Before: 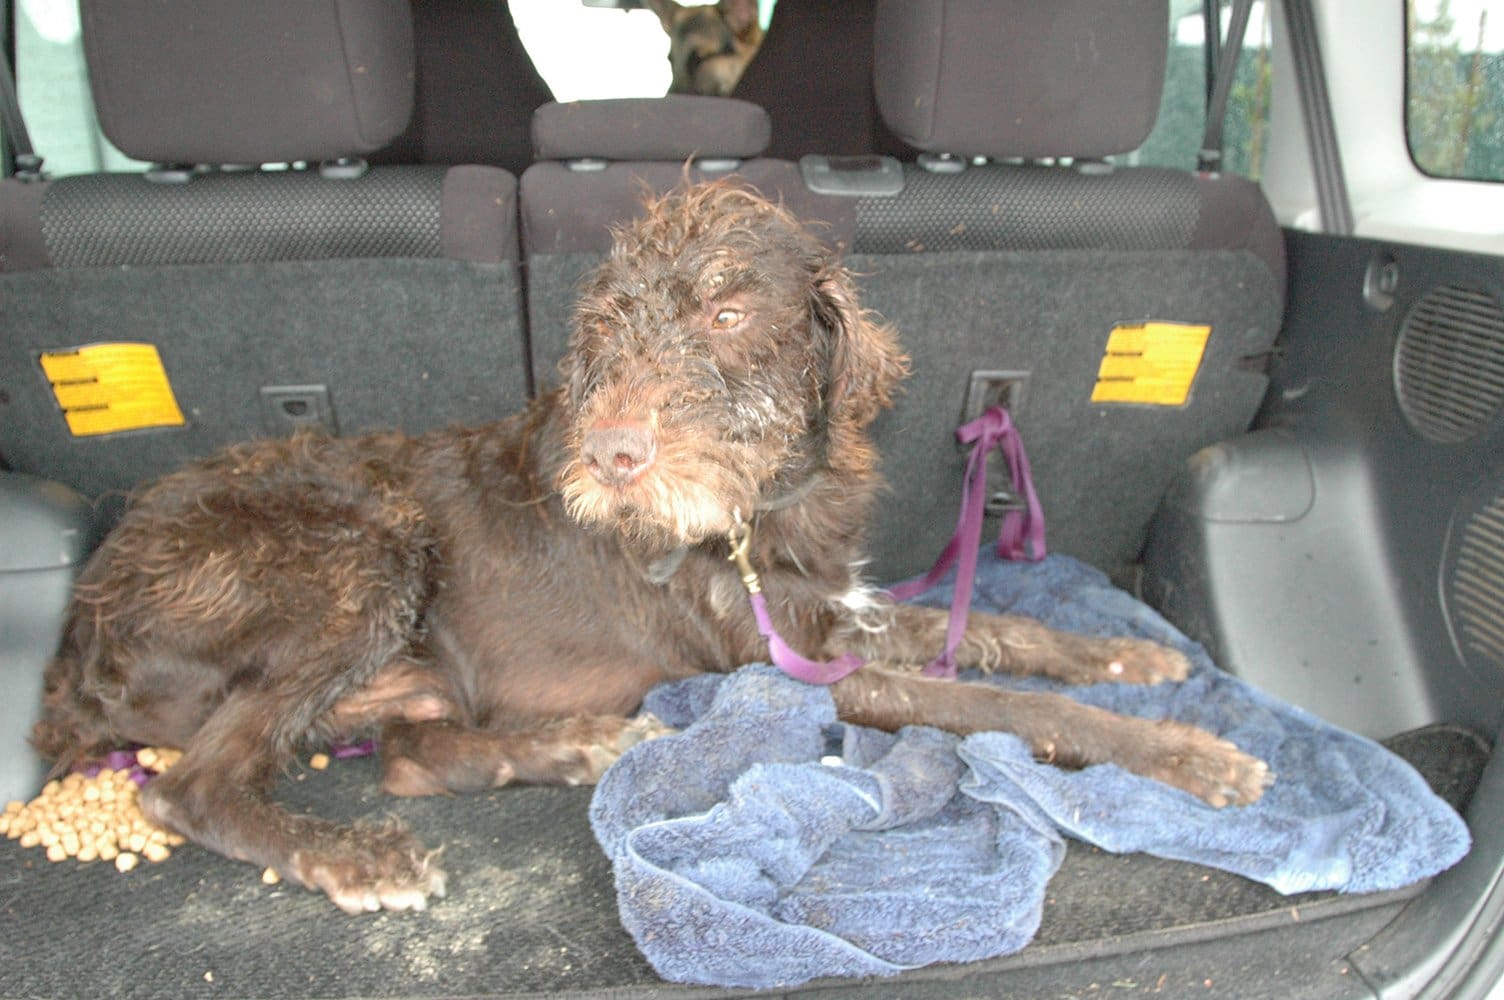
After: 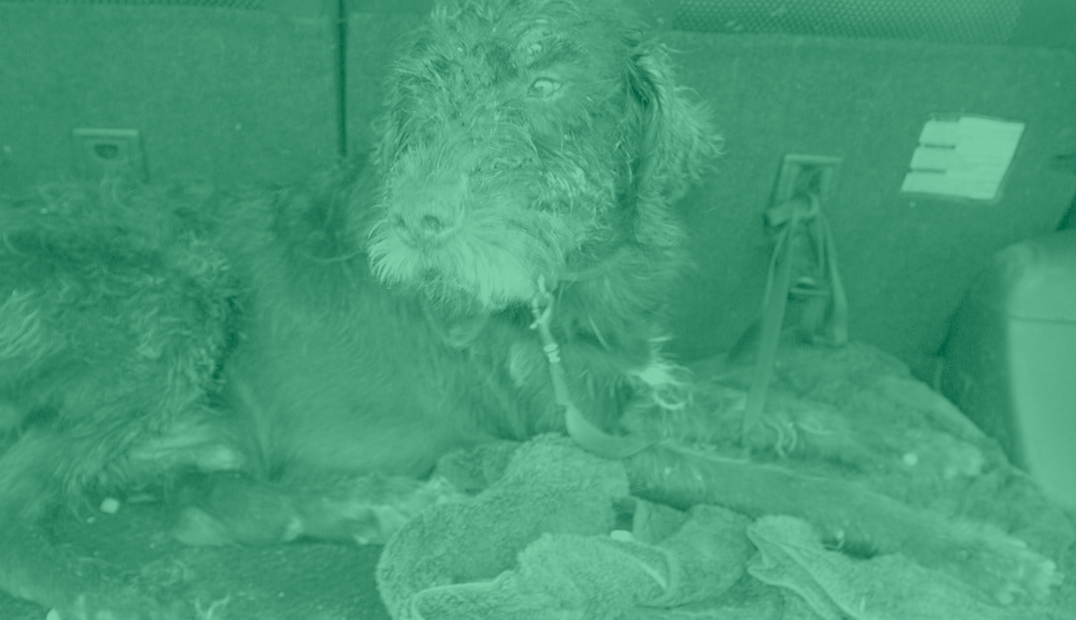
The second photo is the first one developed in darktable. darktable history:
exposure: black level correction 0.009, exposure -0.637 EV, compensate highlight preservation false
colorize: hue 147.6°, saturation 65%, lightness 21.64%
crop and rotate: angle -3.37°, left 9.79%, top 20.73%, right 12.42%, bottom 11.82%
